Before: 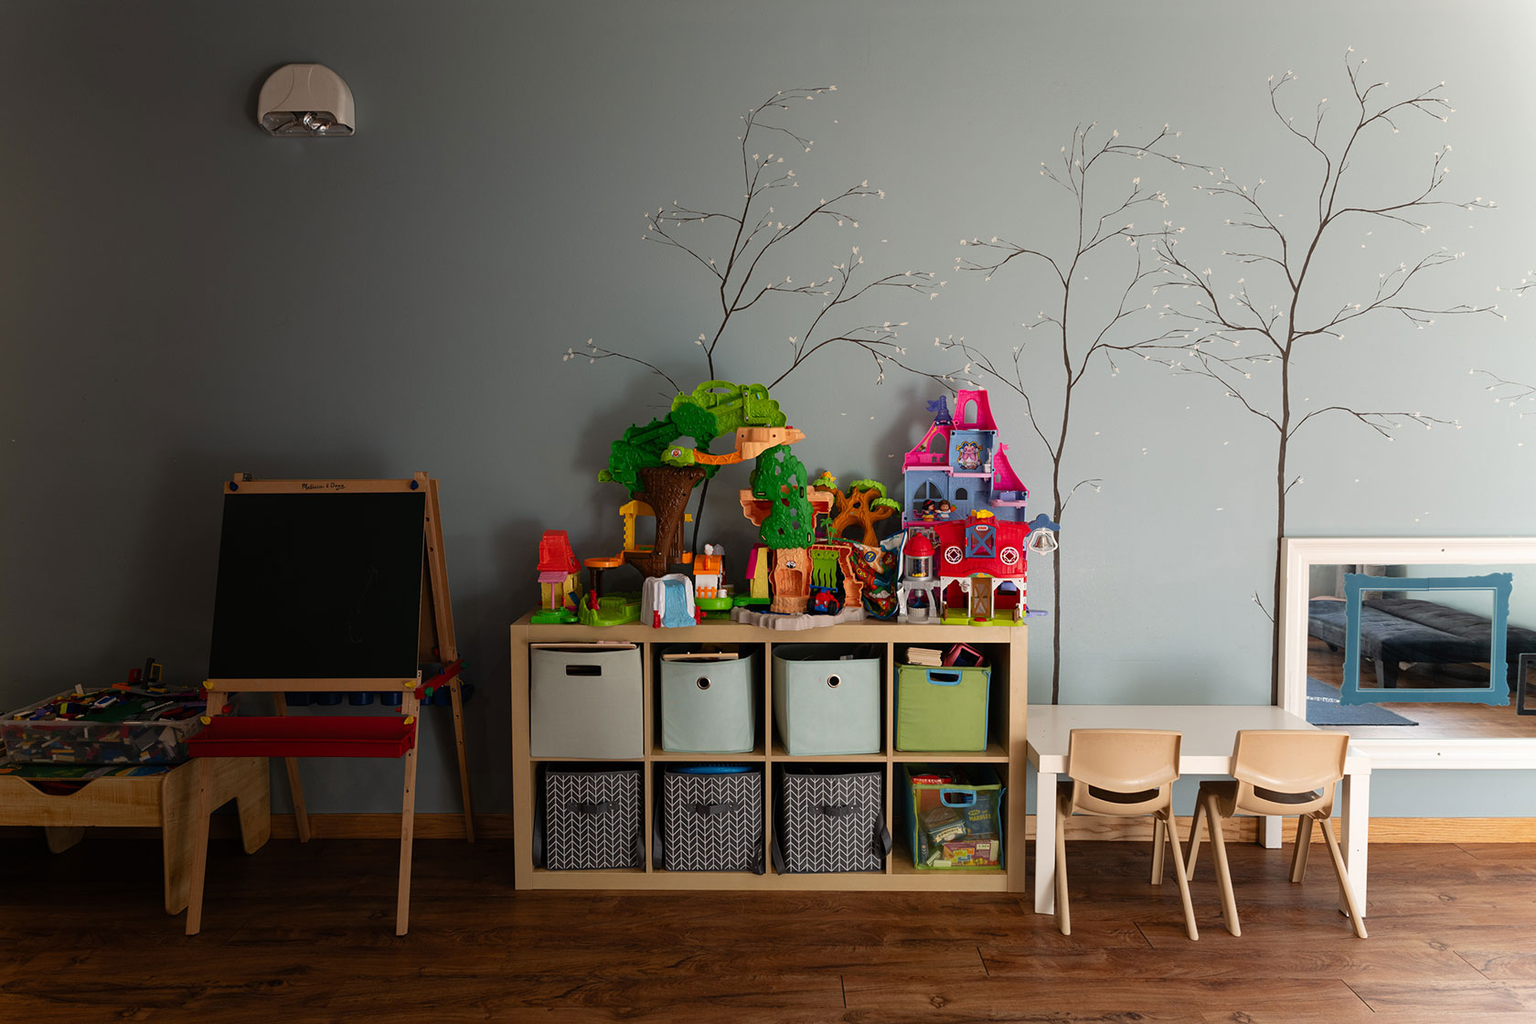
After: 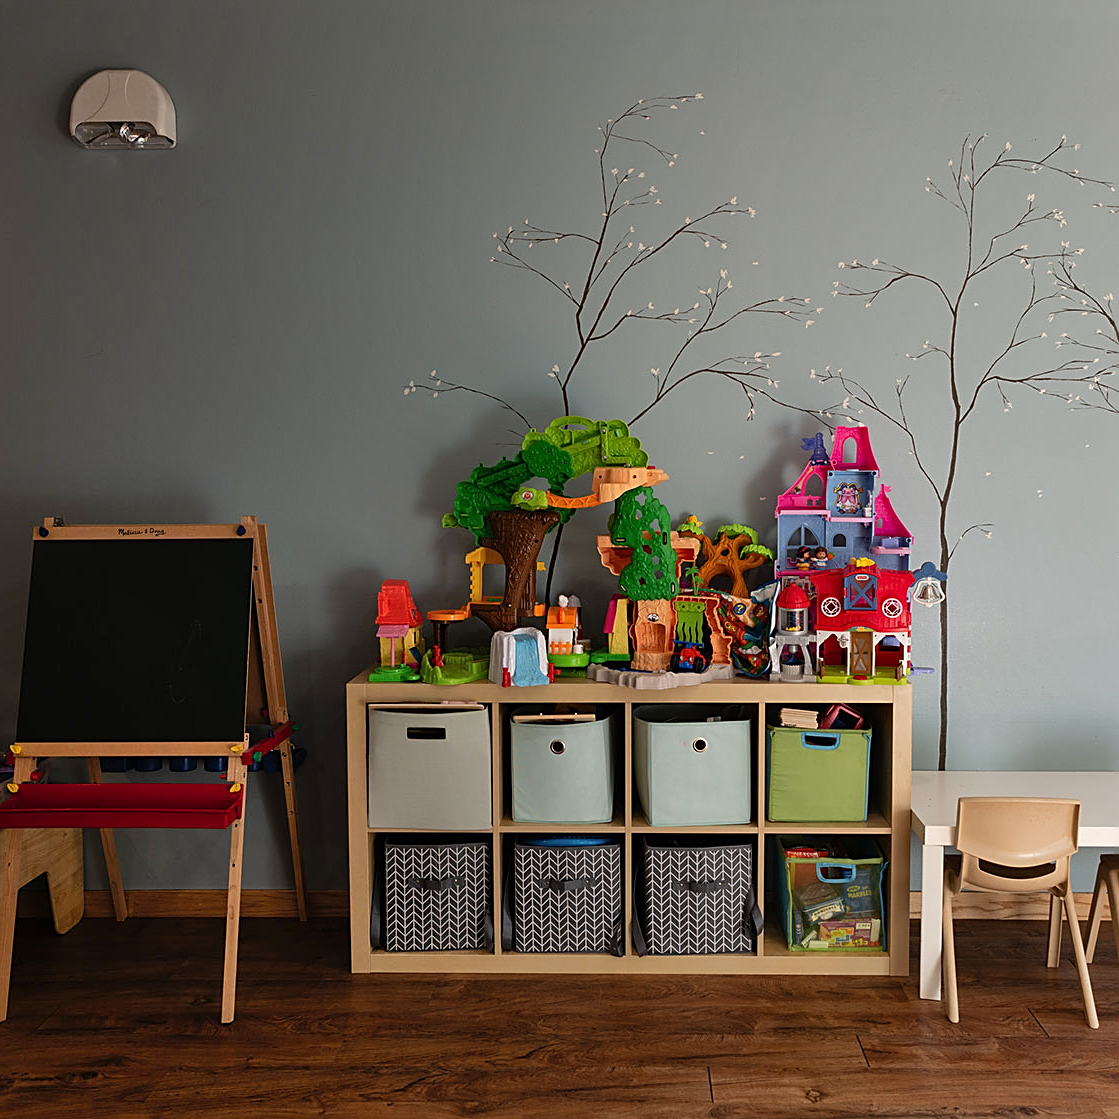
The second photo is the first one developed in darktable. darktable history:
crop and rotate: left 12.648%, right 20.685%
shadows and highlights: low approximation 0.01, soften with gaussian
sharpen: on, module defaults
